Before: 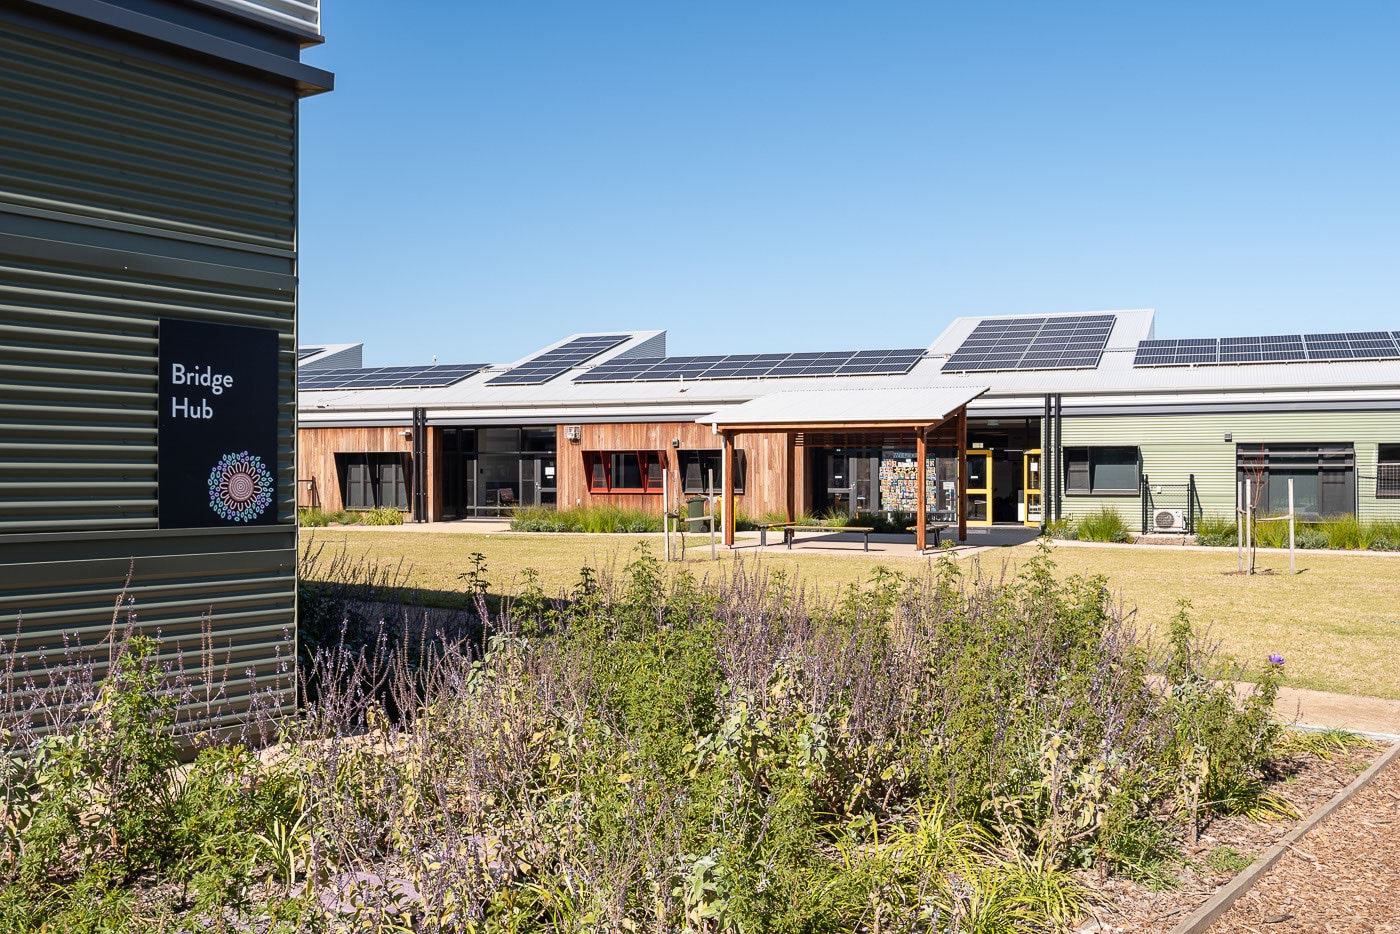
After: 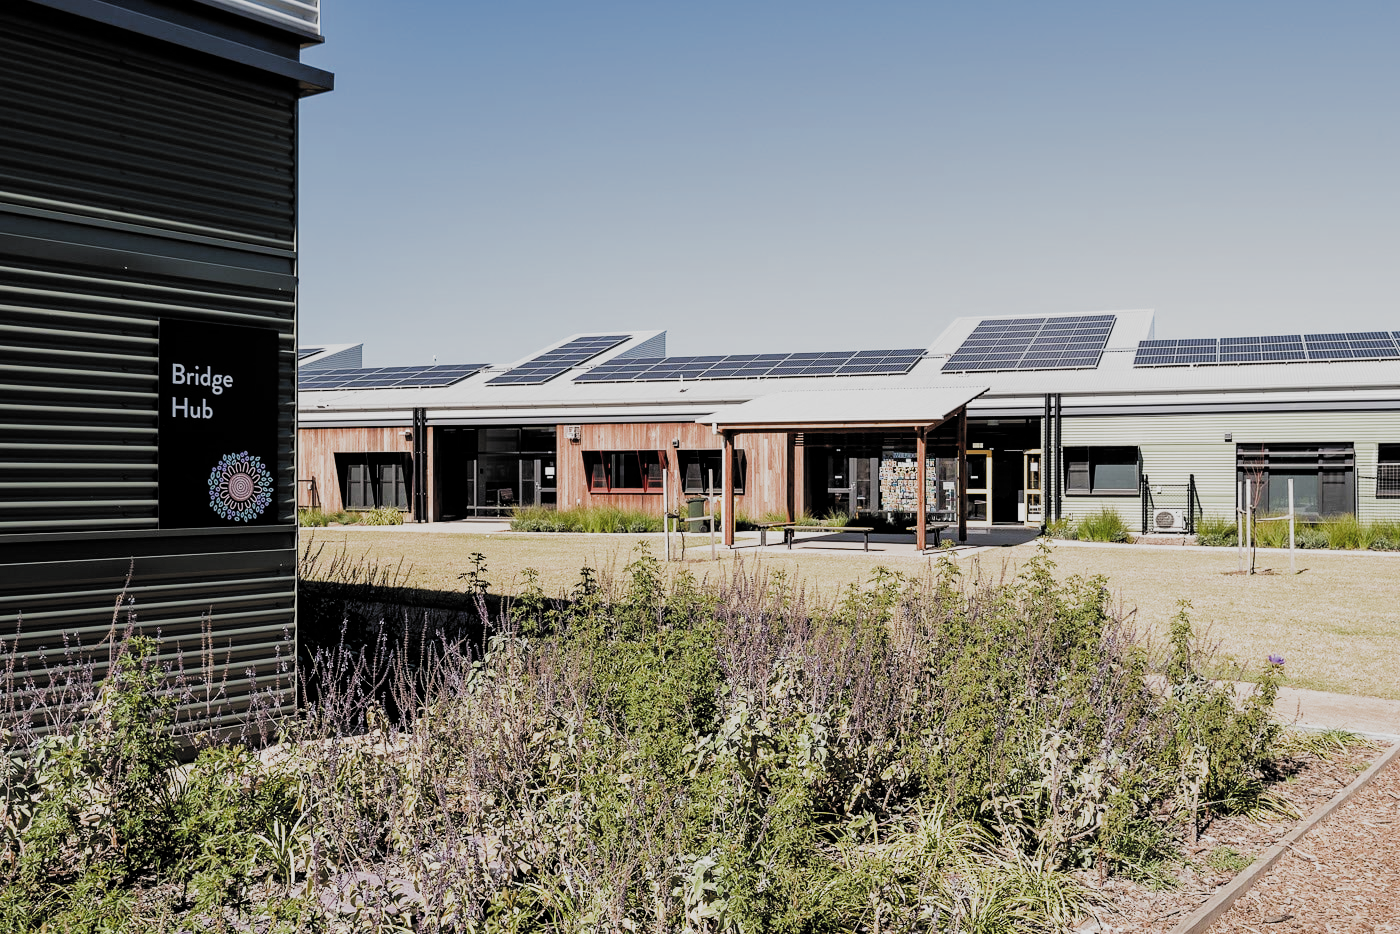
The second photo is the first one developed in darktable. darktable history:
filmic rgb: black relative exposure -5.06 EV, white relative exposure 3.98 EV, hardness 2.9, contrast 1.19, highlights saturation mix -28.8%, add noise in highlights 0, color science v3 (2019), use custom middle-gray values true, contrast in highlights soft
